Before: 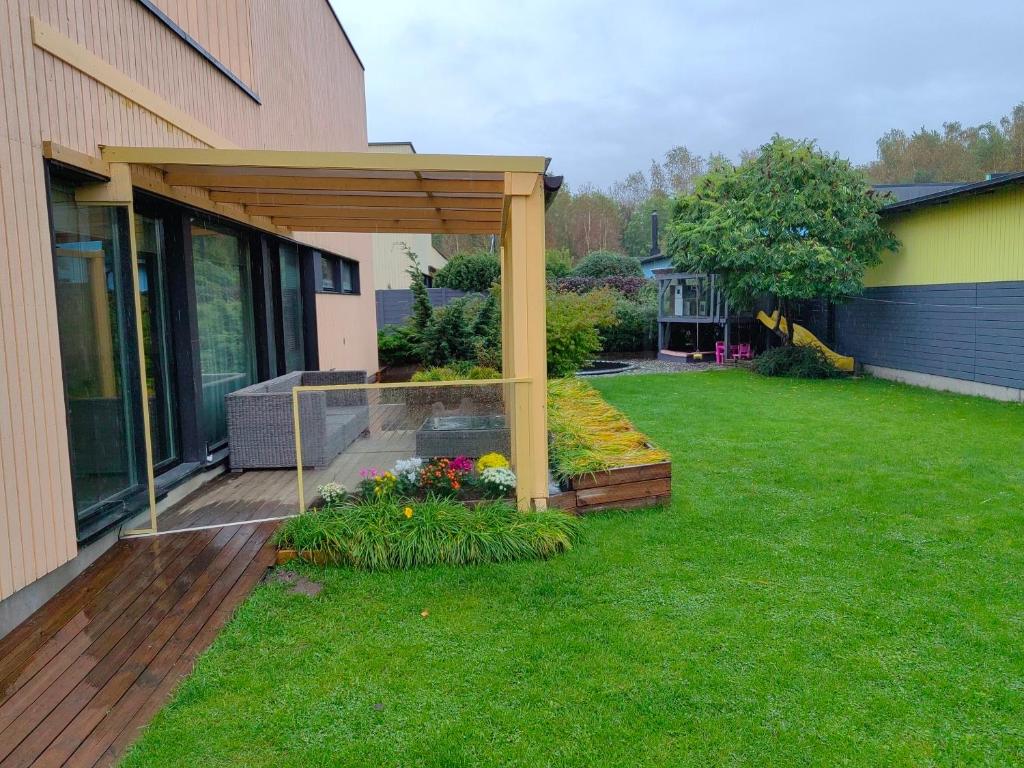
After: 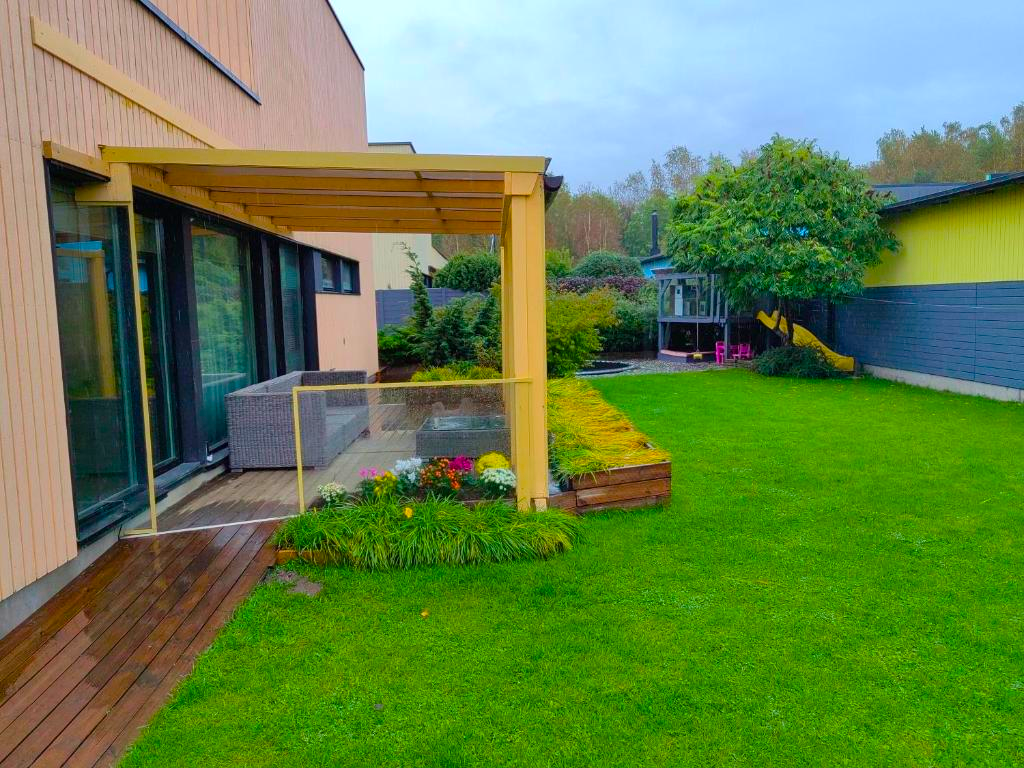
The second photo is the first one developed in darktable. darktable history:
color balance rgb: power › hue 72.54°, linear chroma grading › global chroma 23.277%, perceptual saturation grading › global saturation 0.136%, global vibrance 39.29%
